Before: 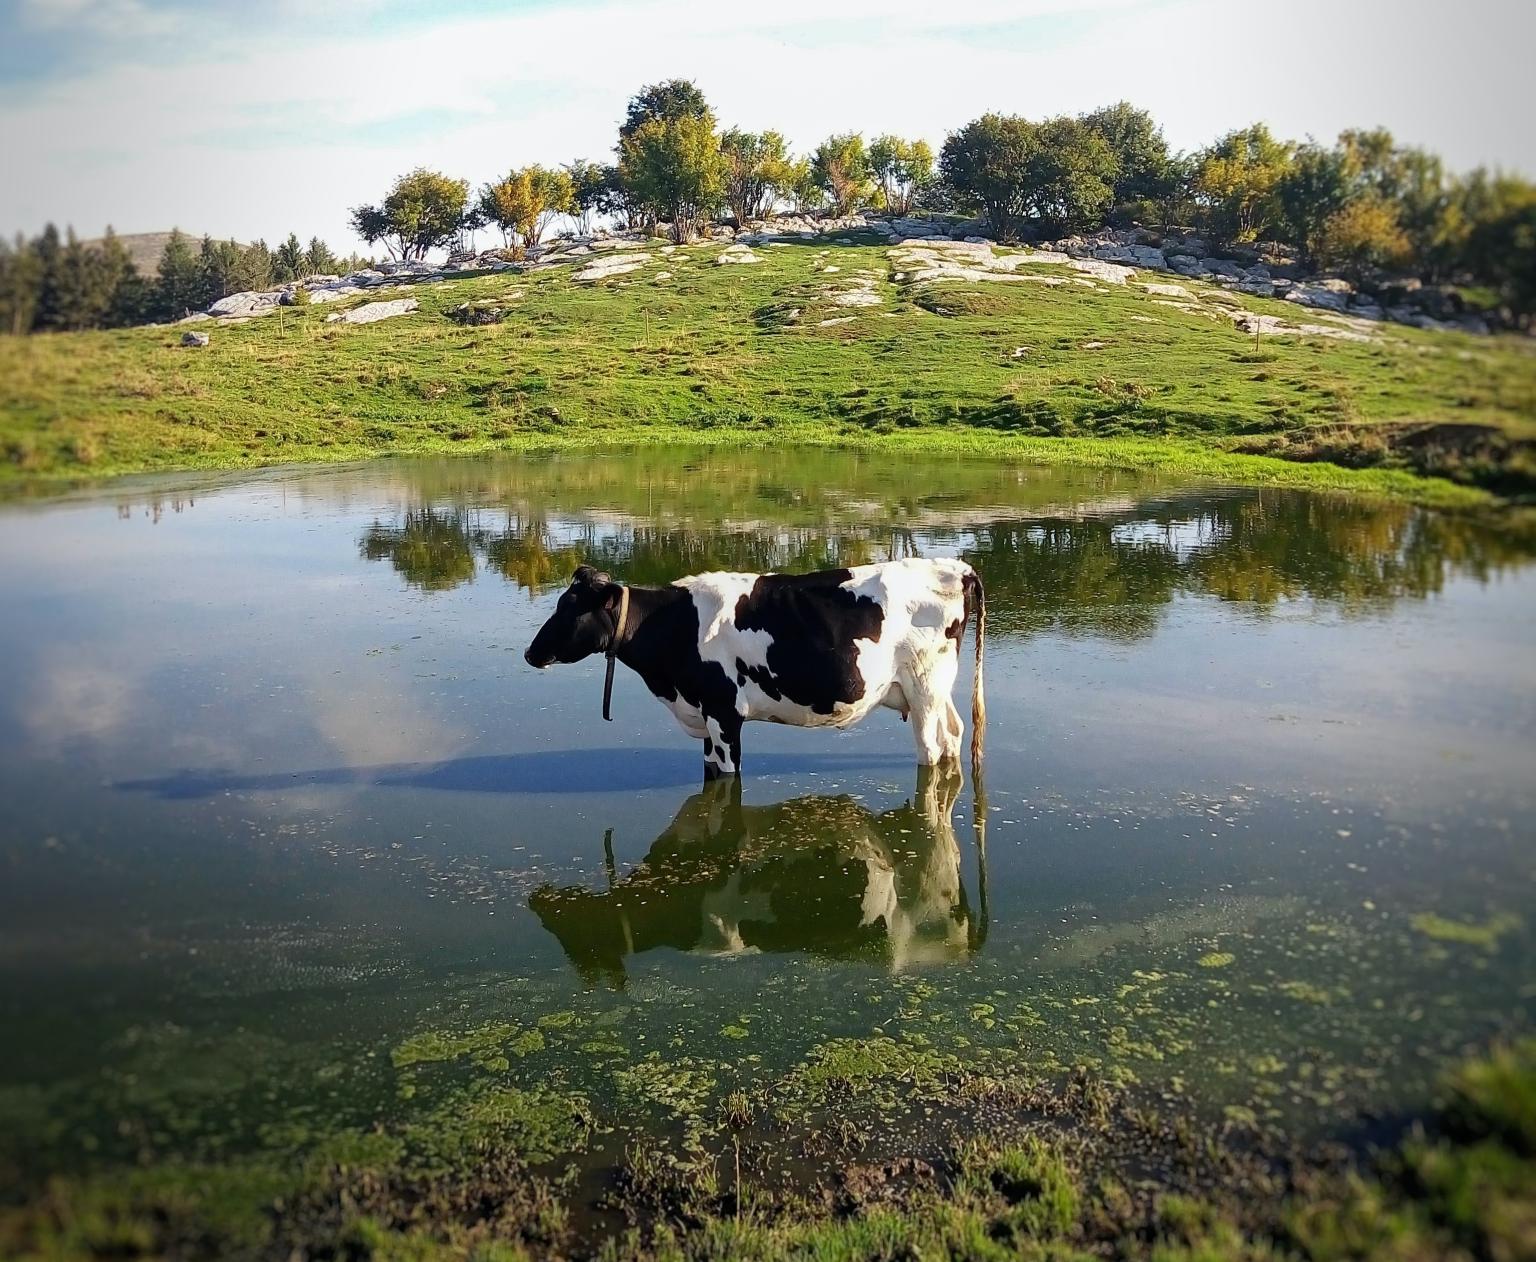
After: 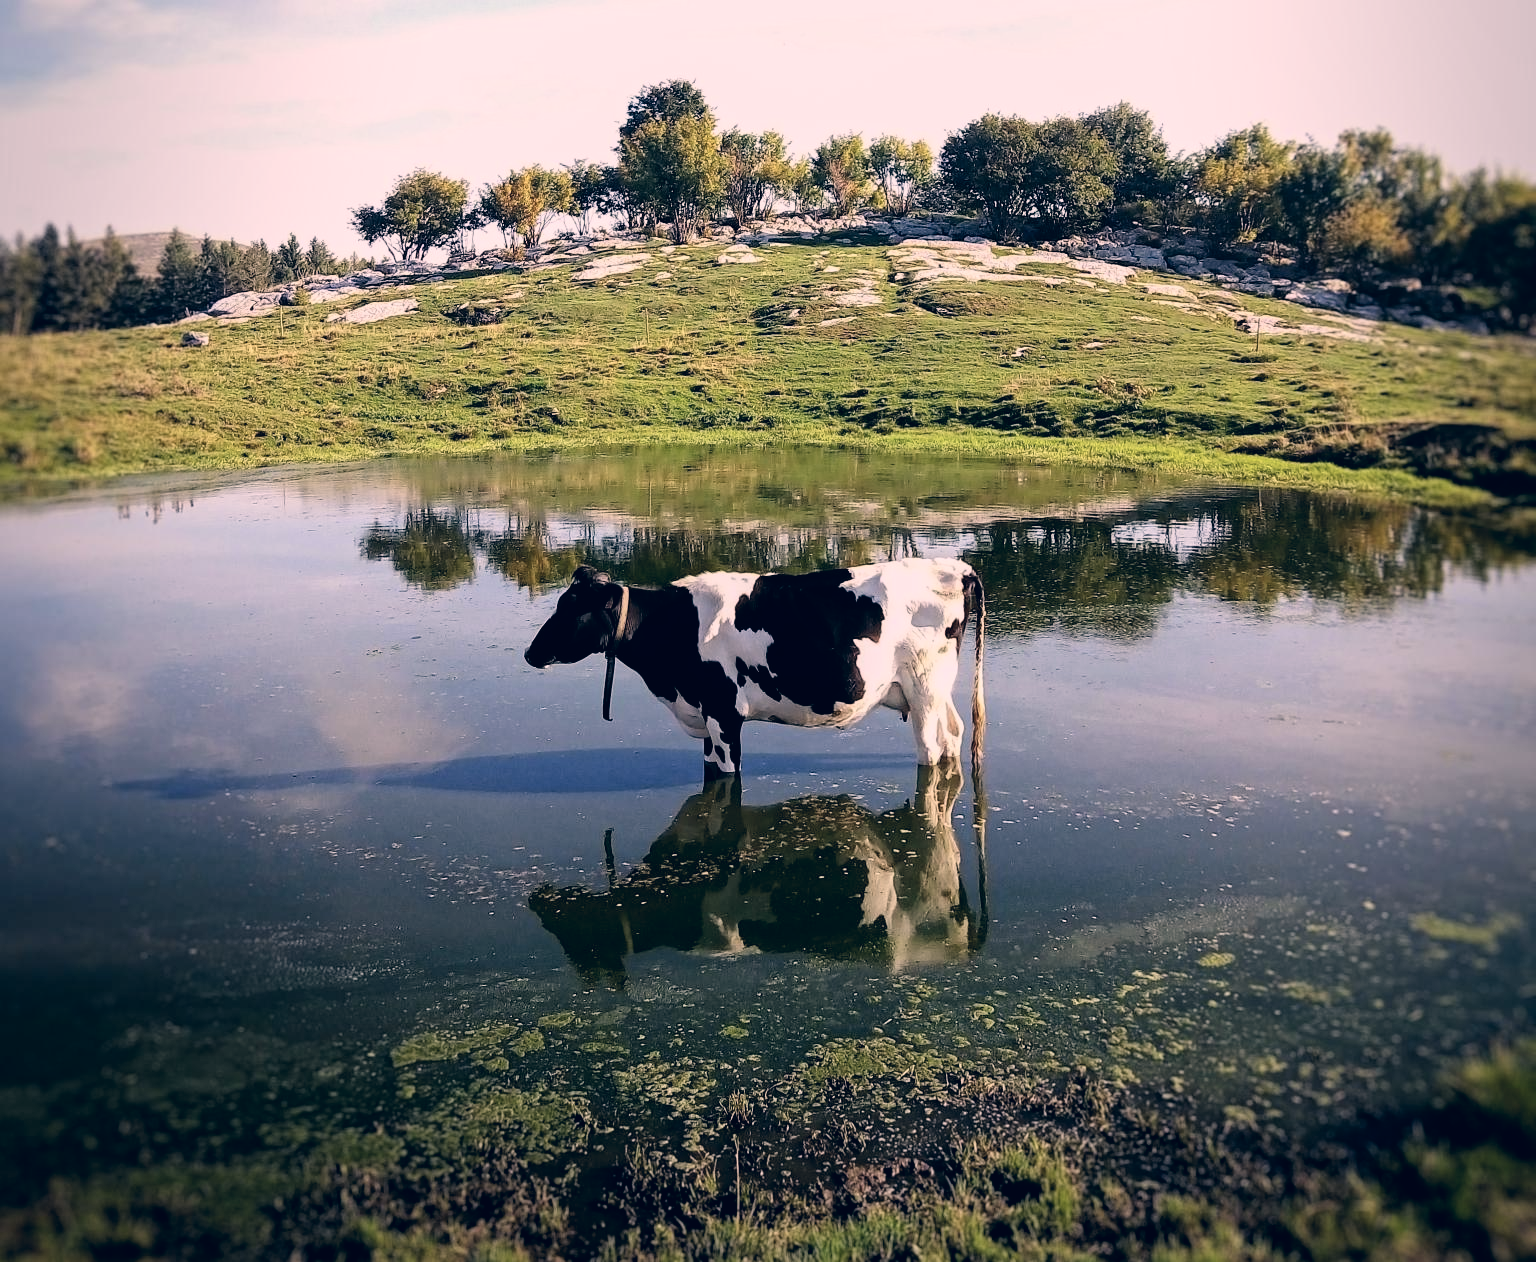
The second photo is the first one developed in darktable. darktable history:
filmic rgb: black relative exposure -8.07 EV, white relative exposure 3 EV, hardness 5.35, contrast 1.25
color correction: highlights a* 14.46, highlights b* 5.85, shadows a* -5.53, shadows b* -15.24, saturation 0.85
